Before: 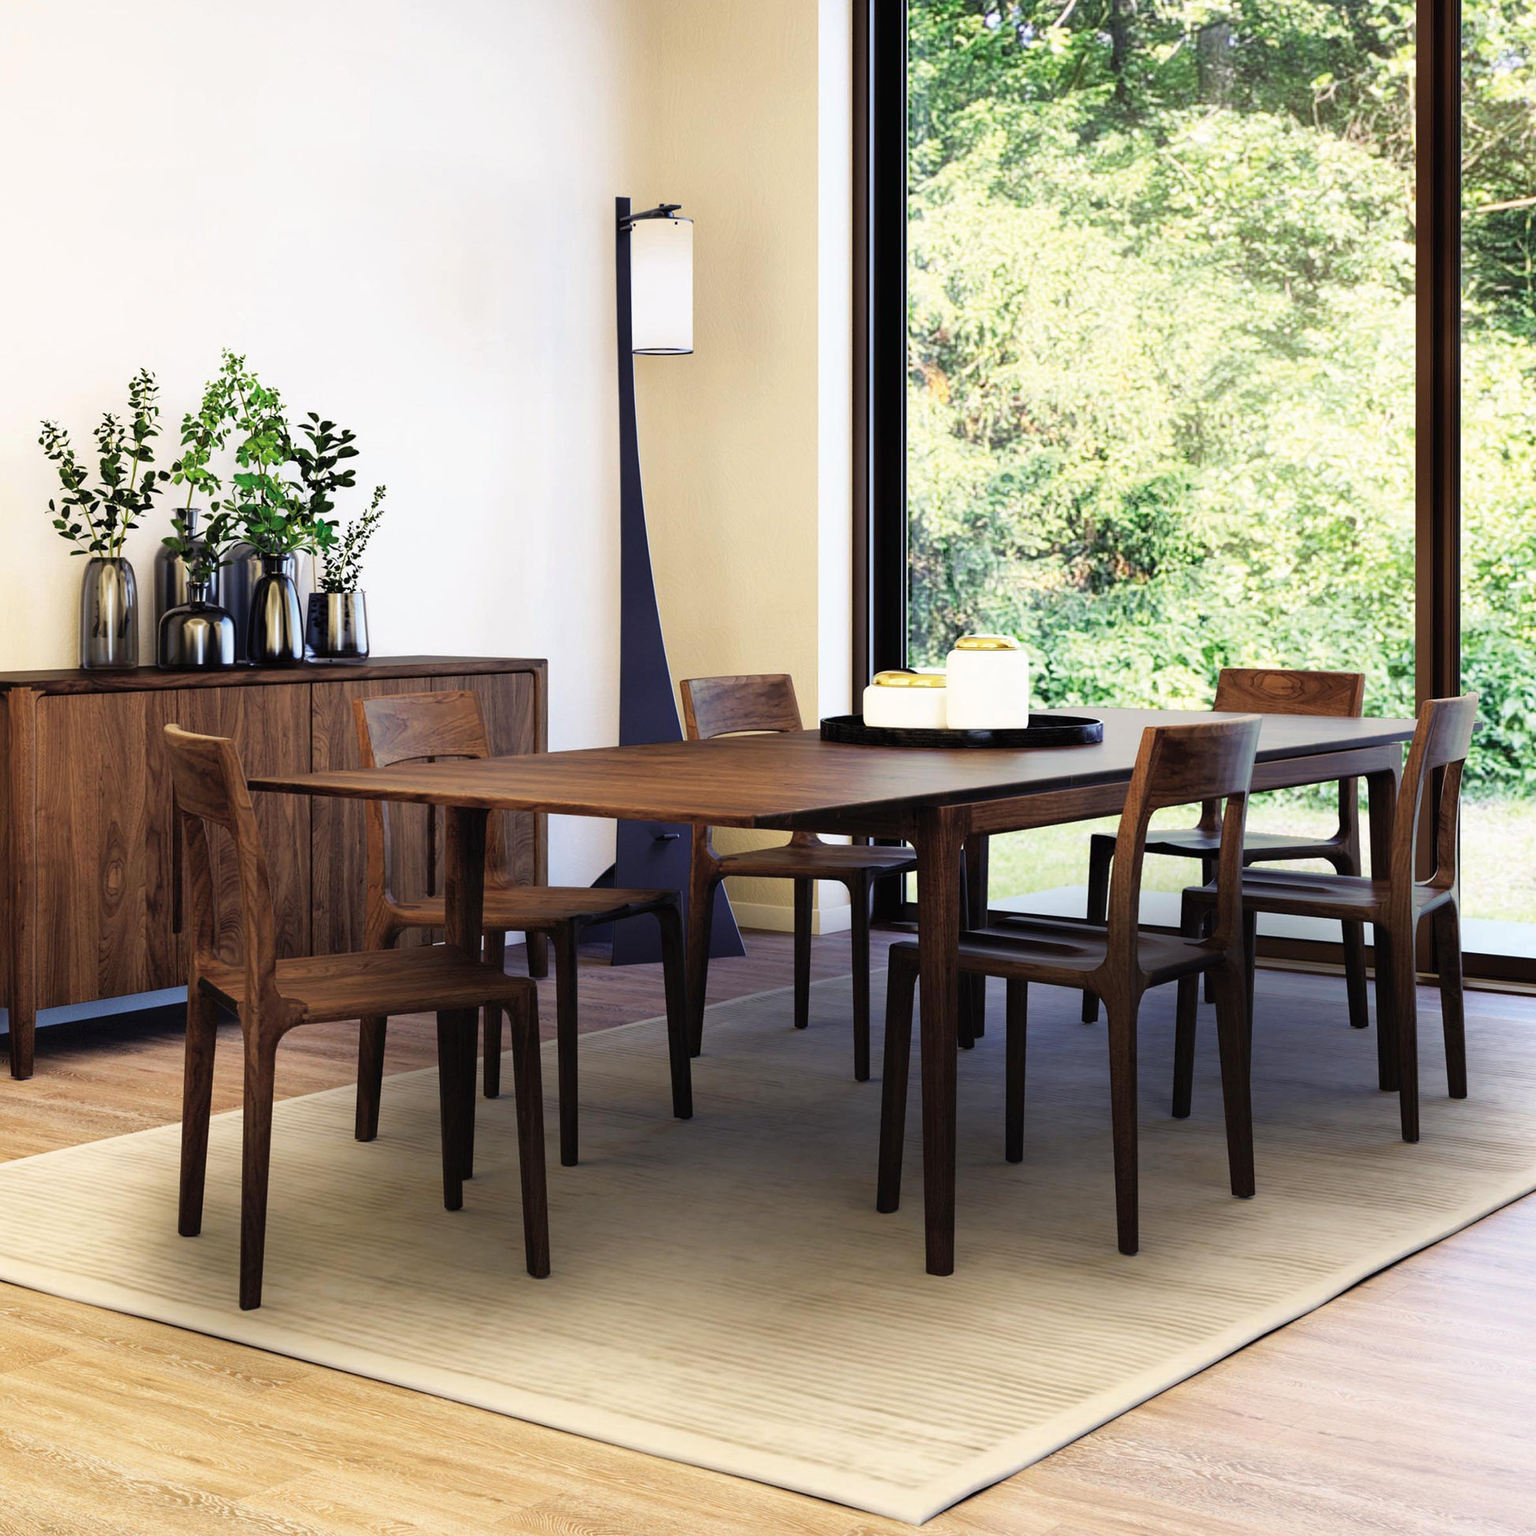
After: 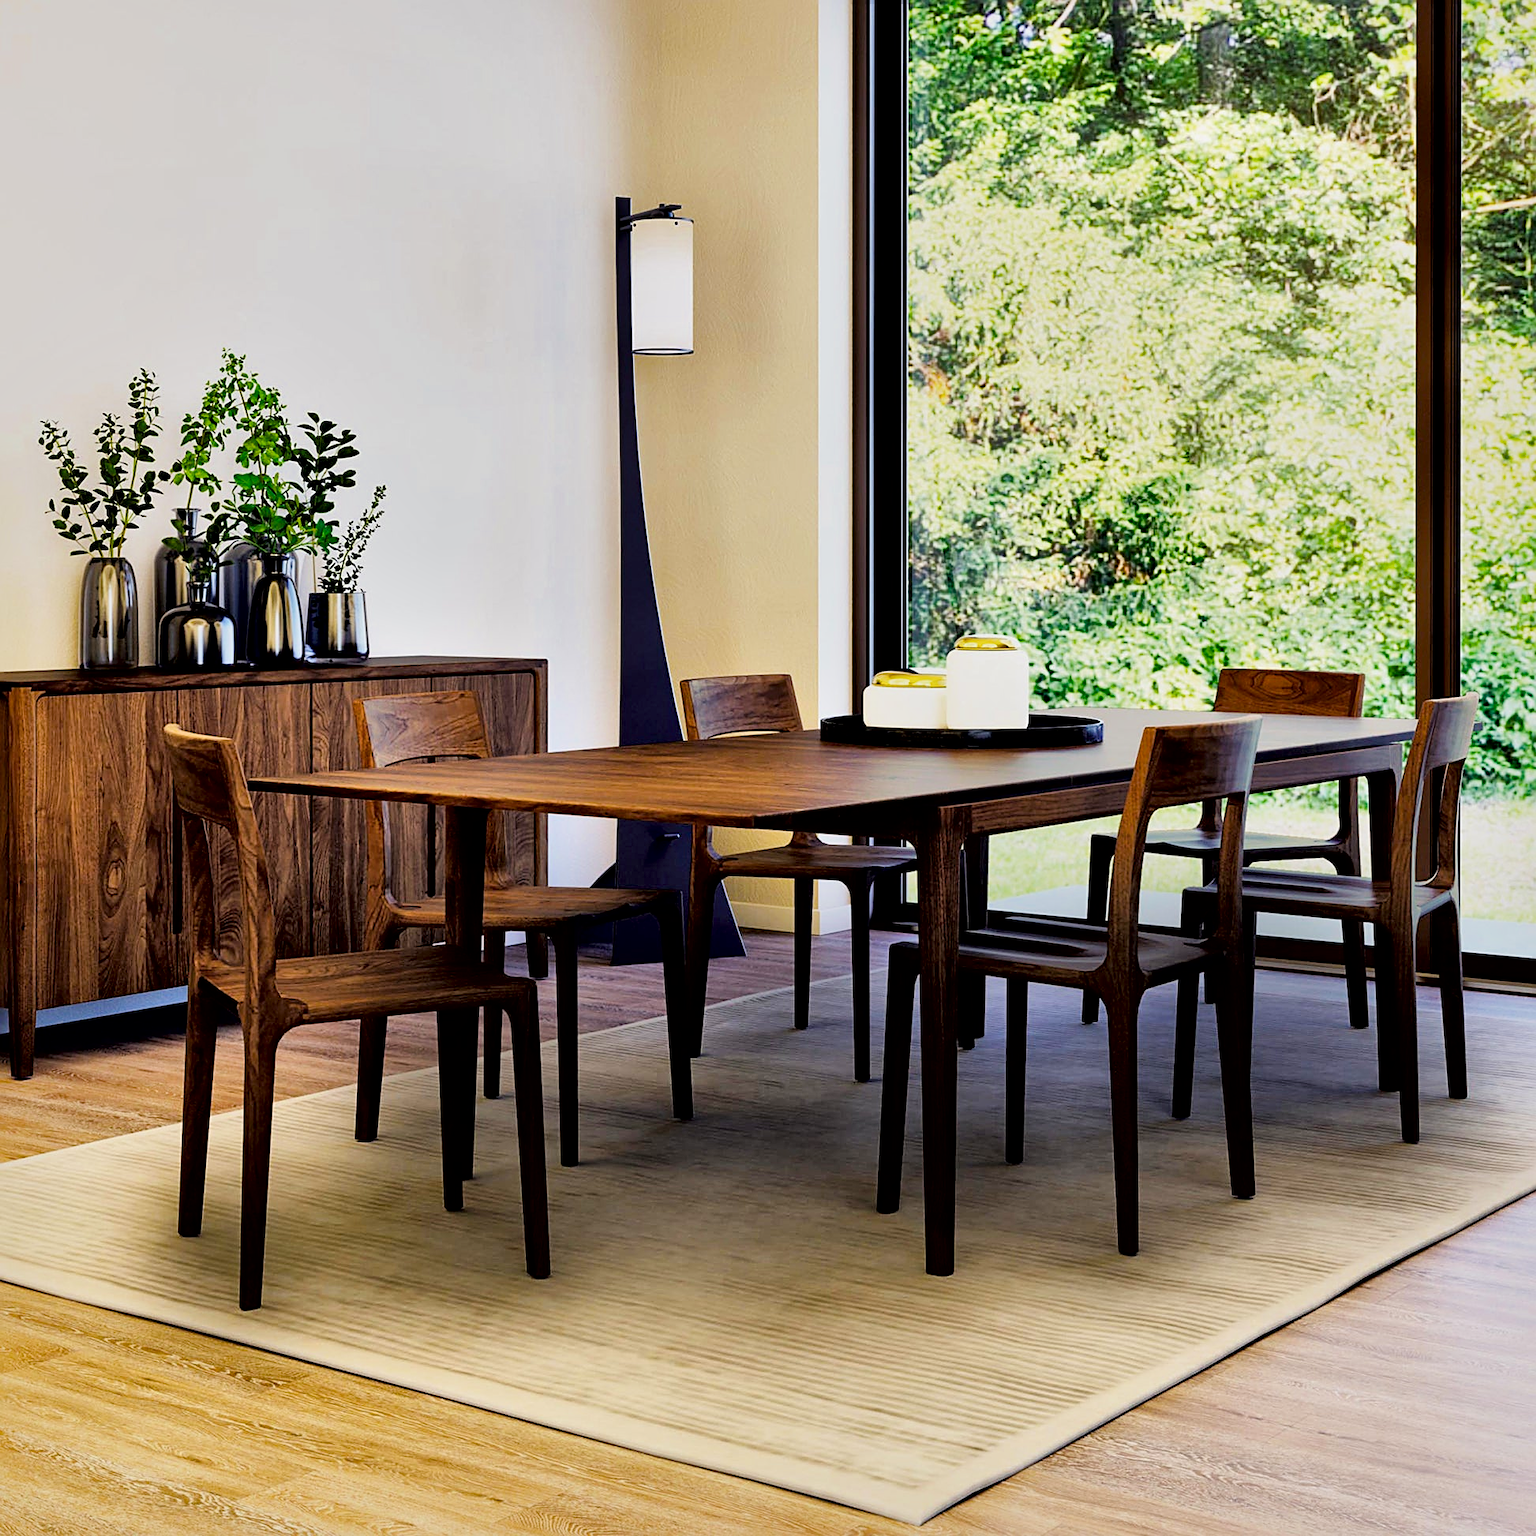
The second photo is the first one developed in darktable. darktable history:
filmic rgb: black relative exposure -7.65 EV, white relative exposure 4.56 EV, hardness 3.61
local contrast: mode bilateral grid, contrast 44, coarseness 69, detail 214%, midtone range 0.2
color balance rgb: linear chroma grading › global chroma 15%, perceptual saturation grading › global saturation 30%
sharpen: on, module defaults
